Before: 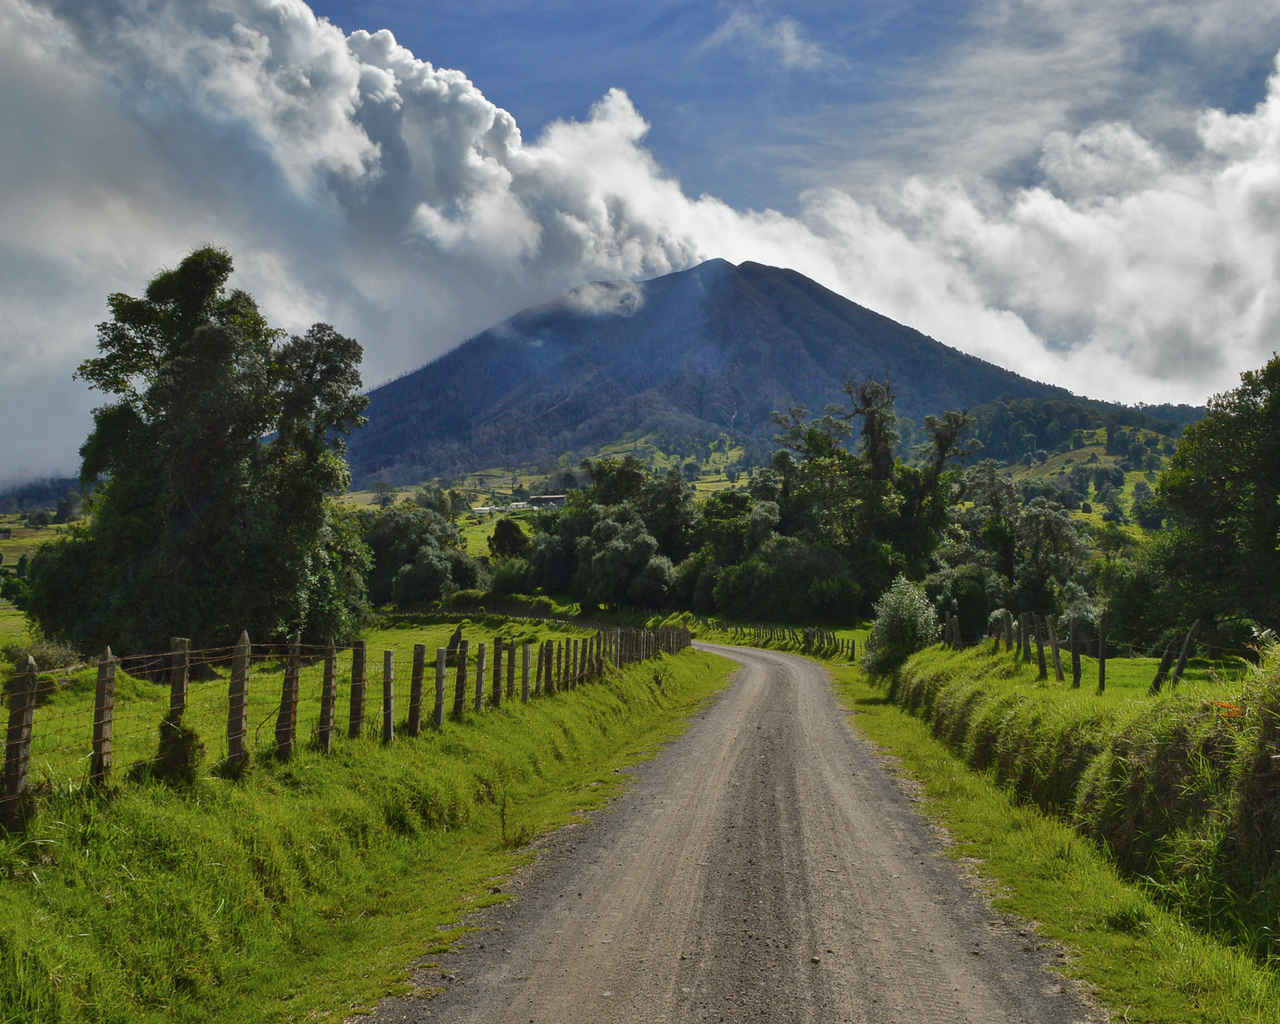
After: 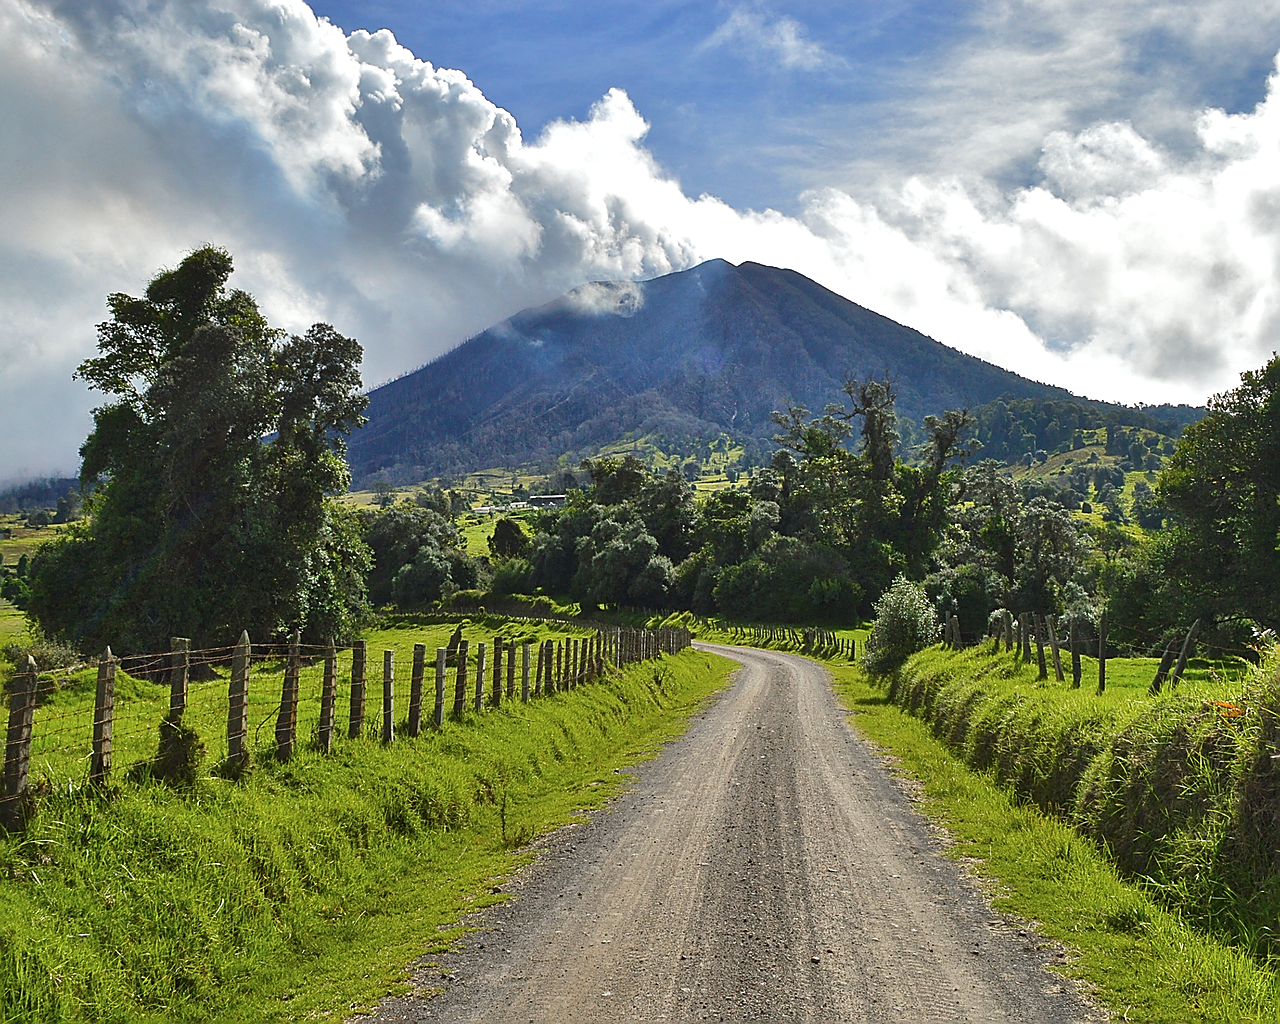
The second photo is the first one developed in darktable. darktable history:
exposure: exposure 0.607 EV, compensate highlight preservation false
sharpen: radius 1.427, amount 1.245, threshold 0.725
